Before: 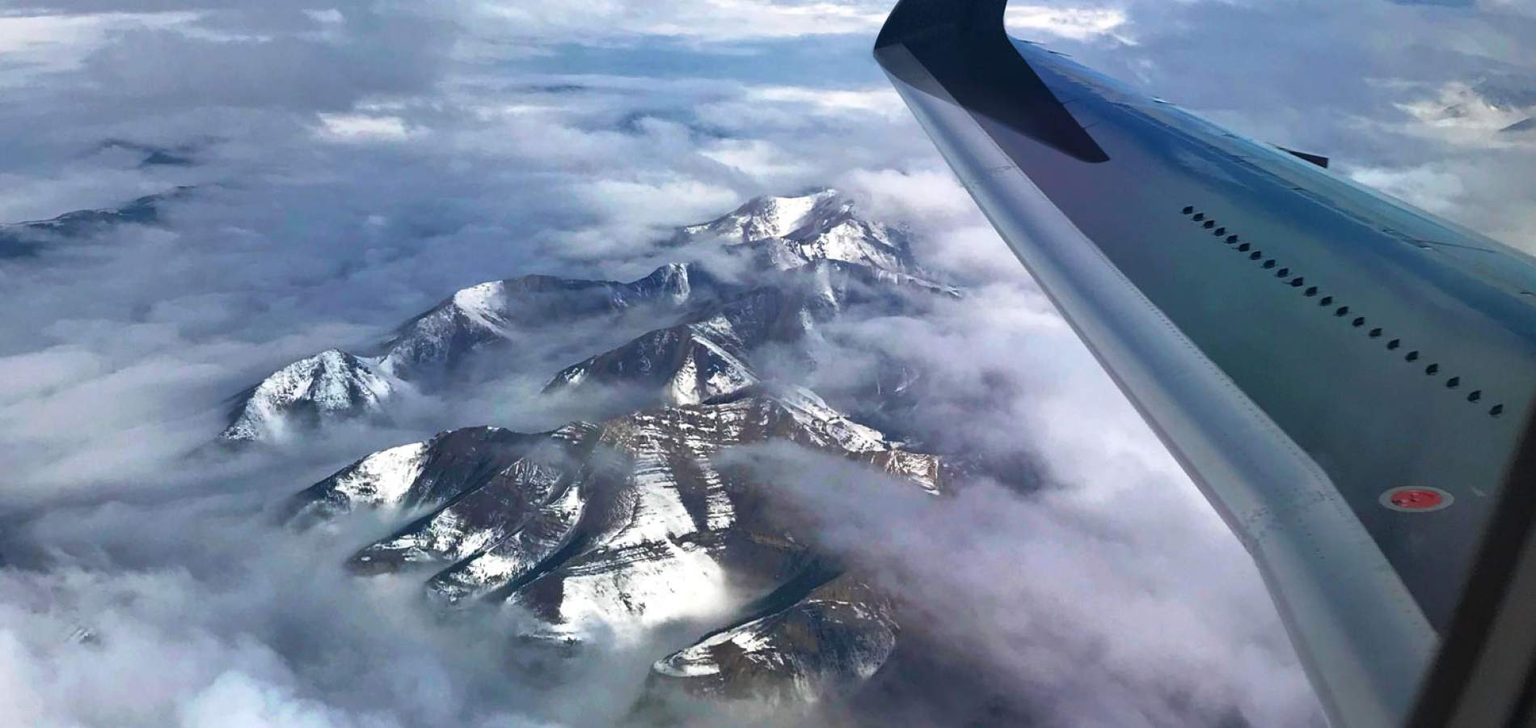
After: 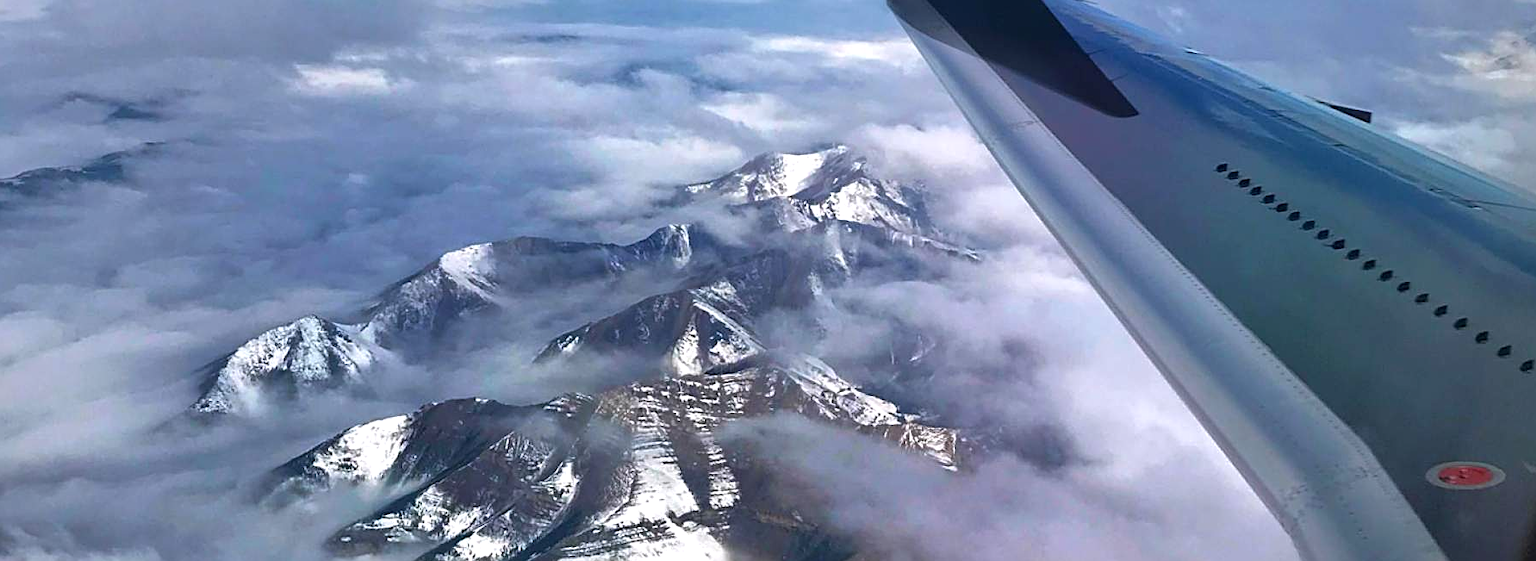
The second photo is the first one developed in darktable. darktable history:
color balance: input saturation 99%
exposure: exposure 0.178 EV, compensate exposure bias true, compensate highlight preservation false
crop: left 2.737%, top 7.287%, right 3.421%, bottom 20.179%
white balance: red 1.009, blue 1.027
shadows and highlights: shadows -20, white point adjustment -2, highlights -35
sharpen: on, module defaults
